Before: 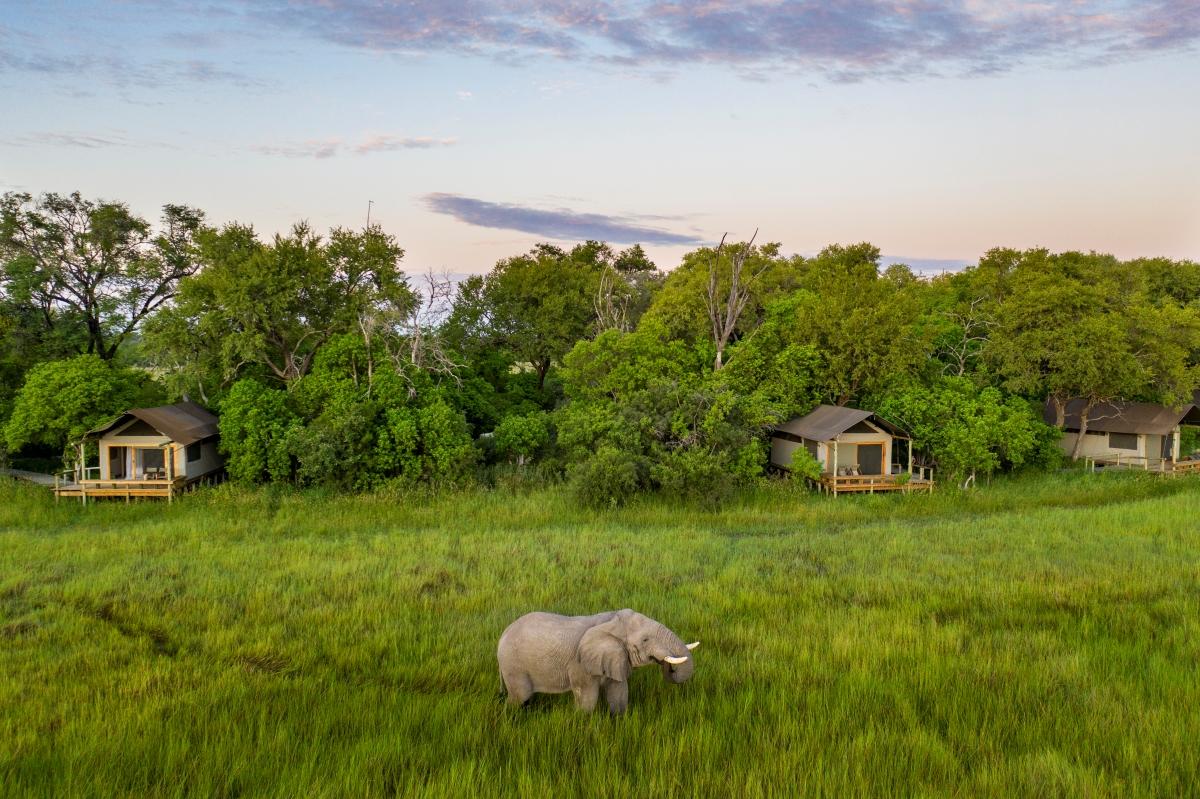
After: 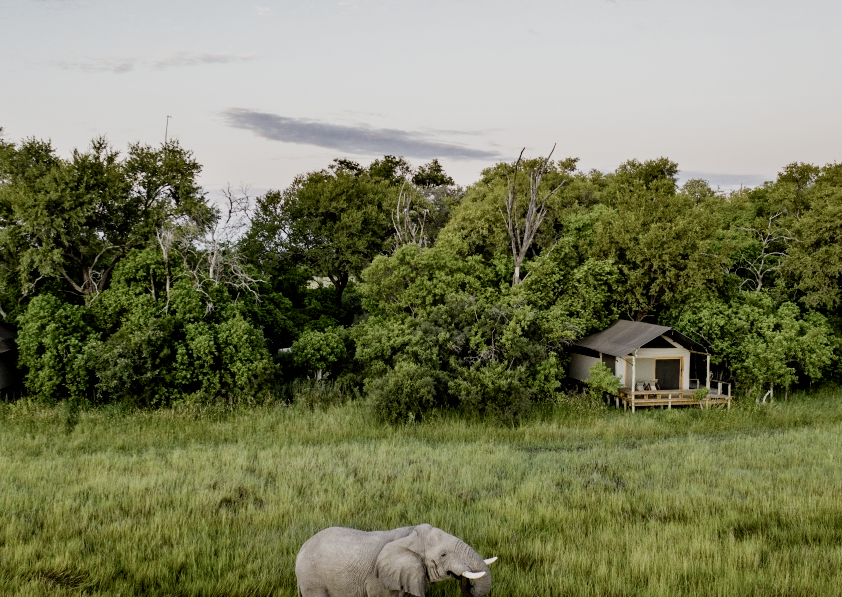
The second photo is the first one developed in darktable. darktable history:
filmic rgb: black relative exposure -5.14 EV, white relative exposure 3.99 EV, hardness 2.88, contrast 1.297, highlights saturation mix -29.58%, preserve chrominance no, color science v4 (2020), contrast in shadows soft, contrast in highlights soft
crop and rotate: left 16.912%, top 10.74%, right 12.868%, bottom 14.478%
